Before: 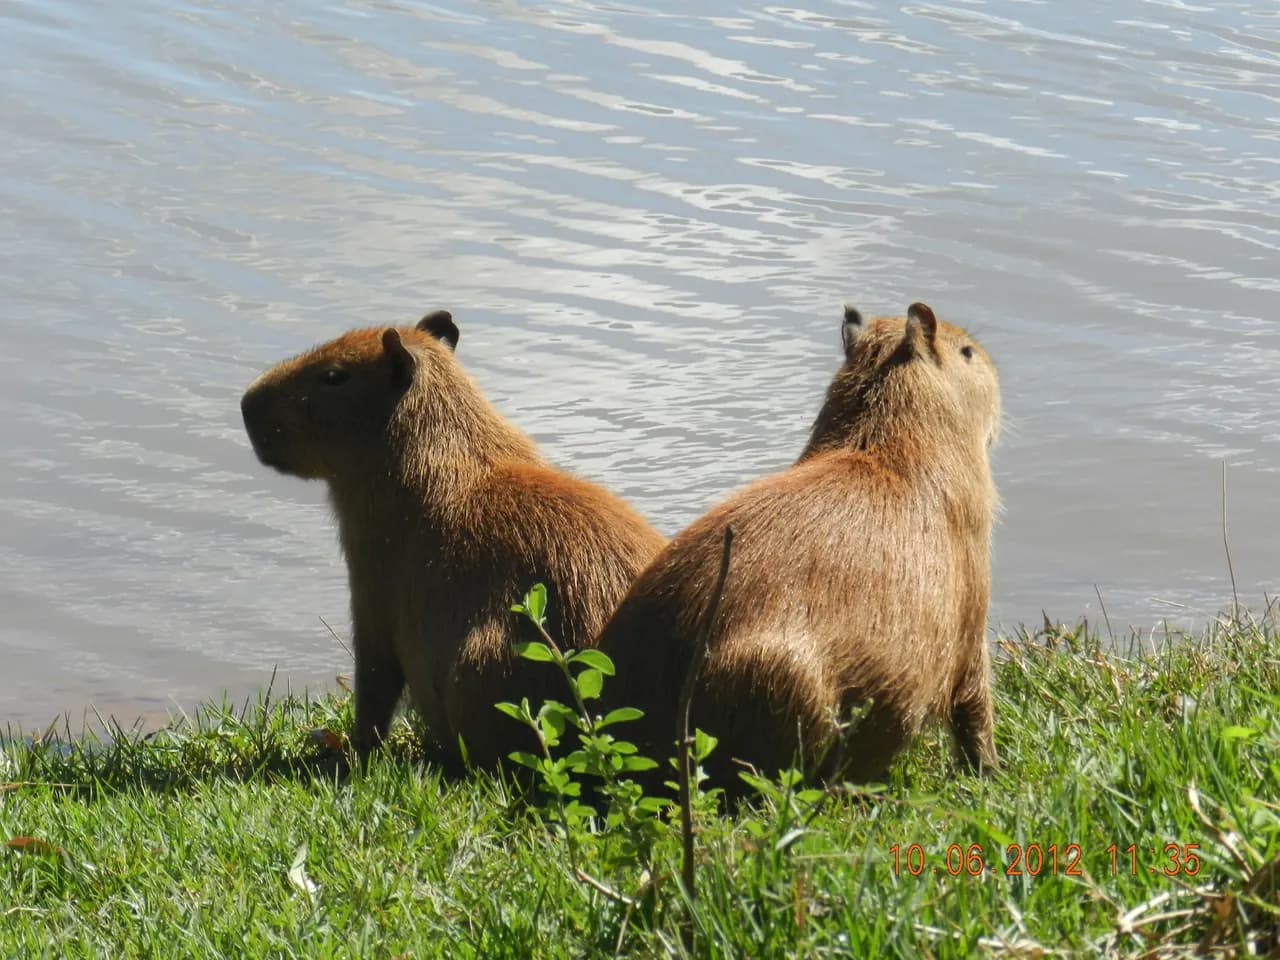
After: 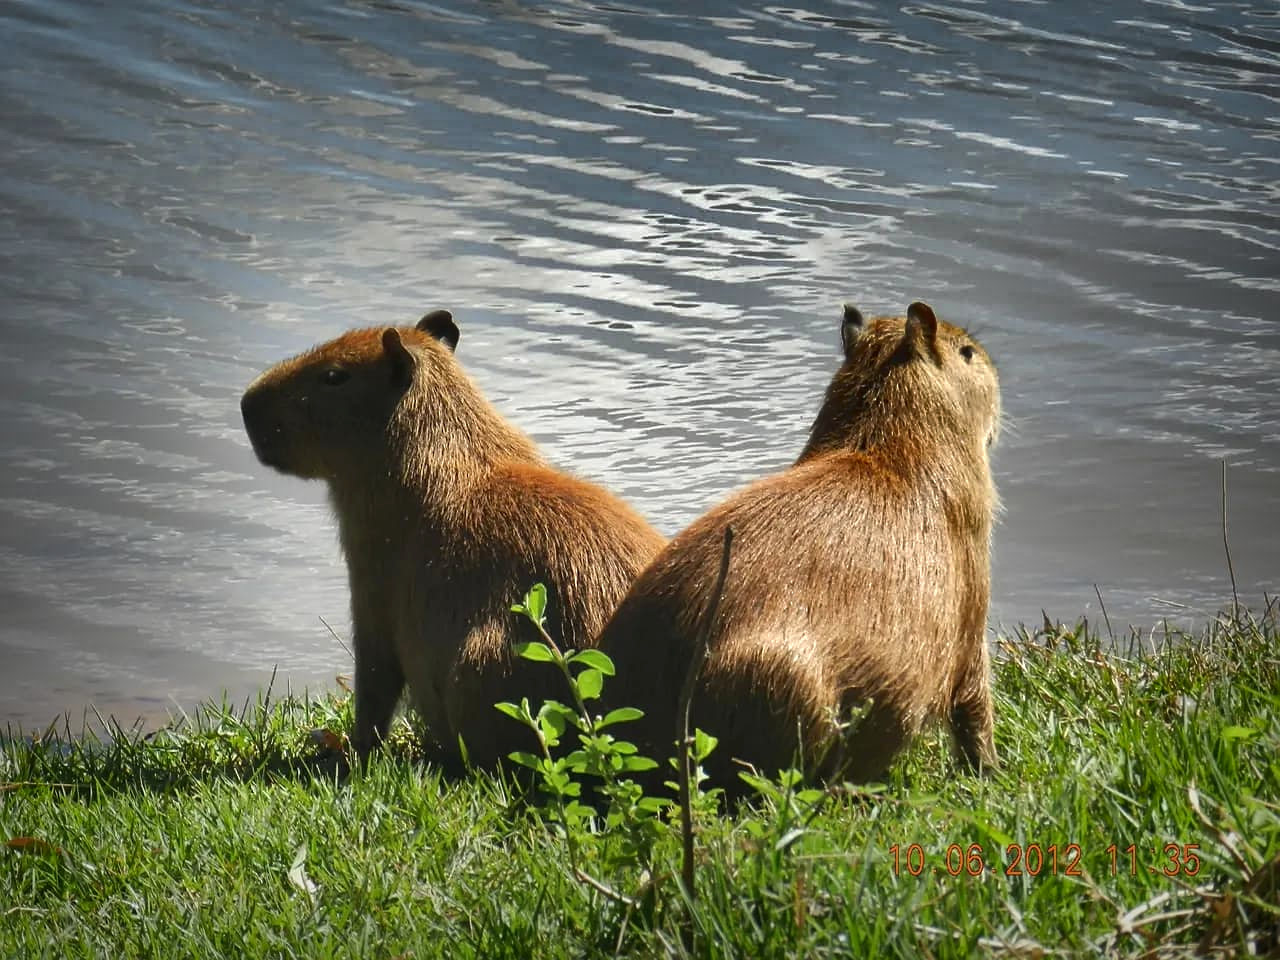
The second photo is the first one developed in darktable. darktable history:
shadows and highlights: shadows 19.13, highlights -83.41, soften with gaussian
sharpen: radius 1.559, amount 0.373, threshold 1.271
vignetting: fall-off start 53.2%, brightness -0.594, saturation 0, automatic ratio true, width/height ratio 1.313, shape 0.22, unbound false
exposure: exposure 0.3 EV, compensate highlight preservation false
